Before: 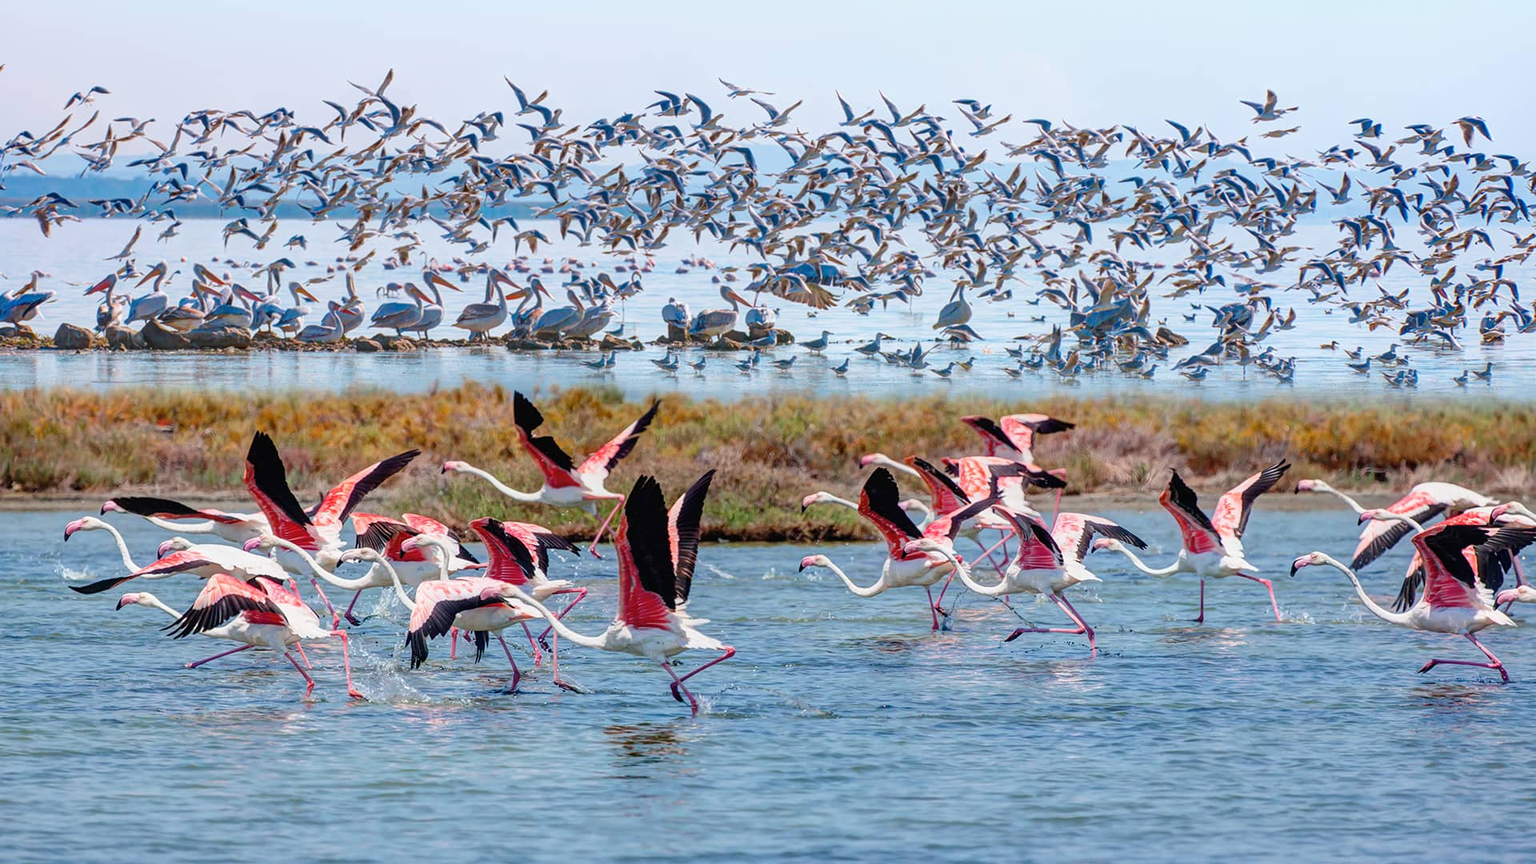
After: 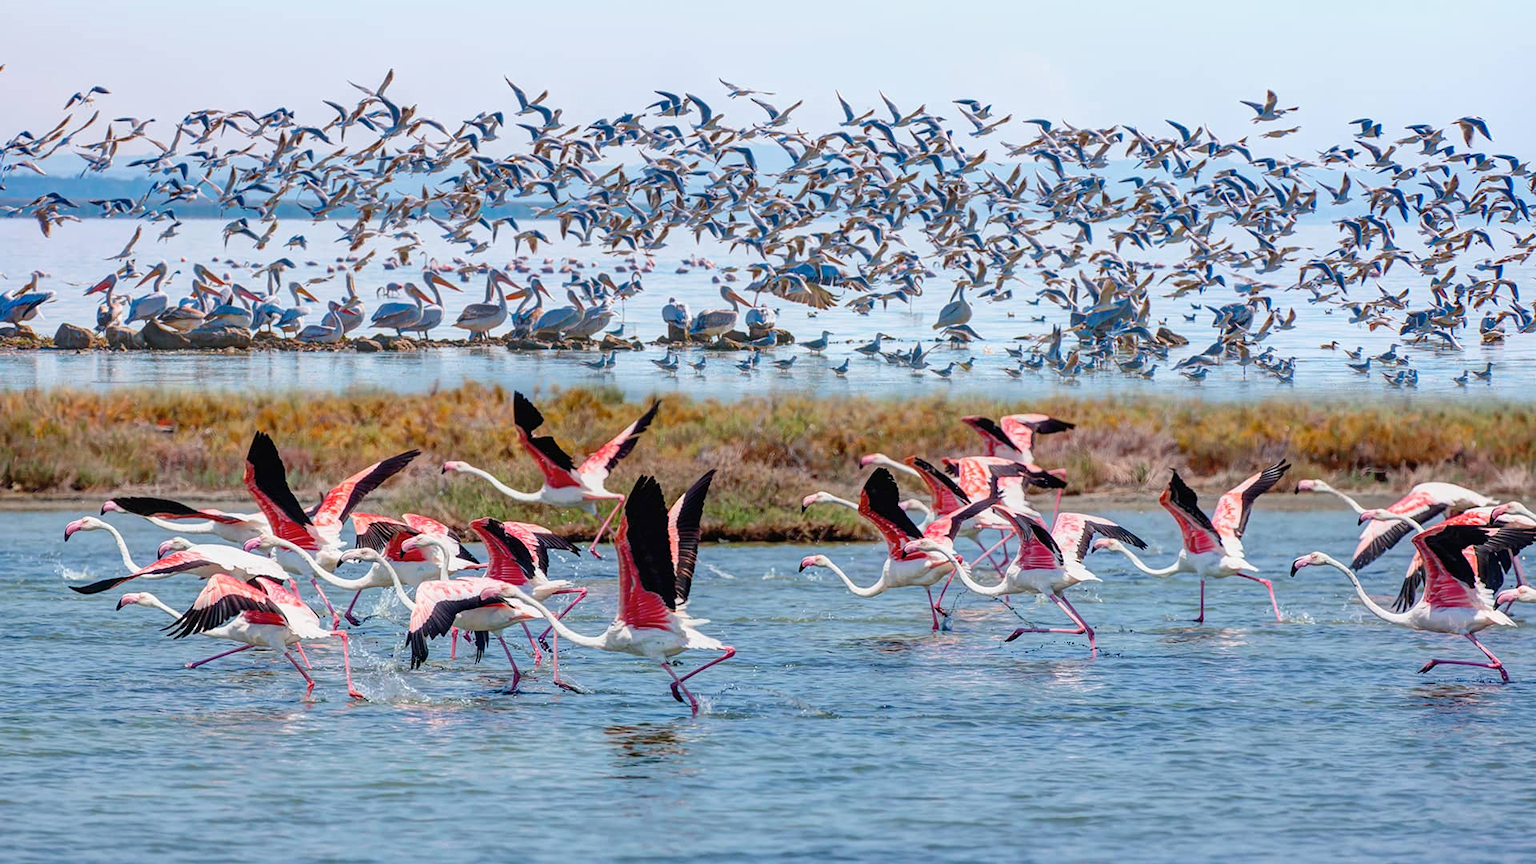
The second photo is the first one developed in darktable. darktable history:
shadows and highlights: shadows 20.23, highlights -20.34, soften with gaussian
